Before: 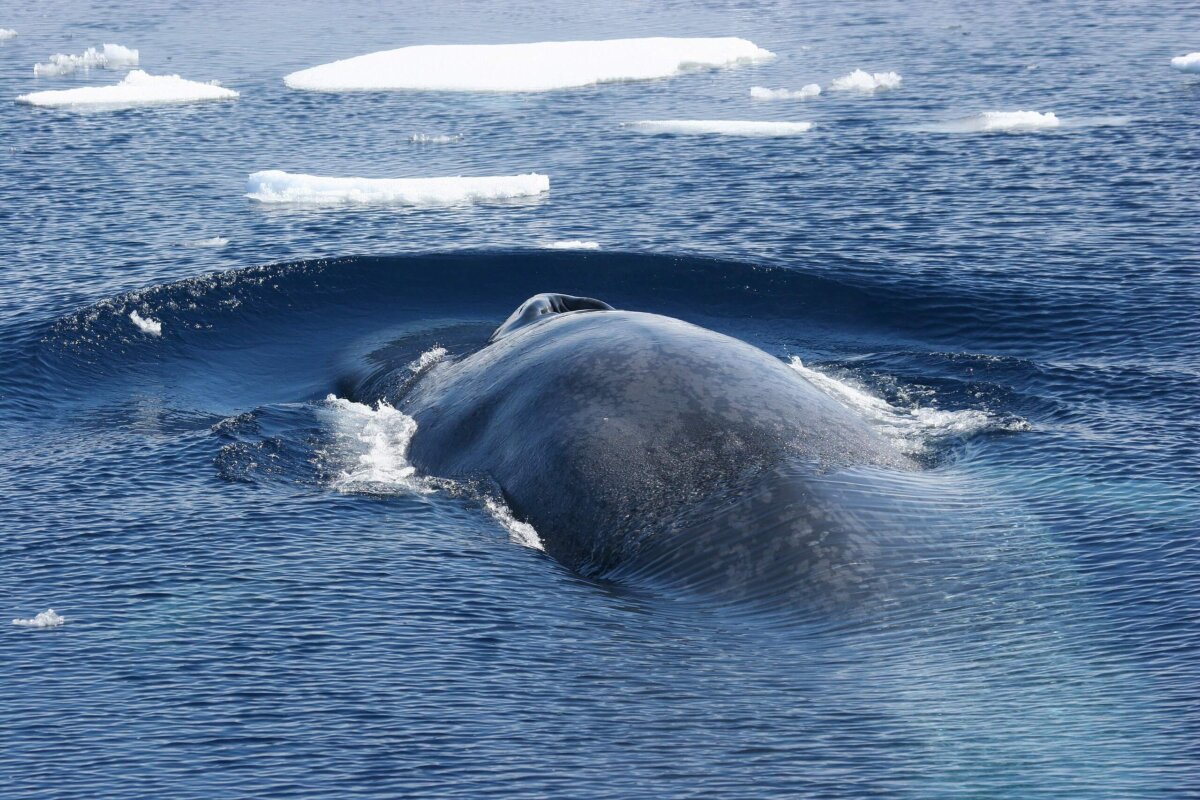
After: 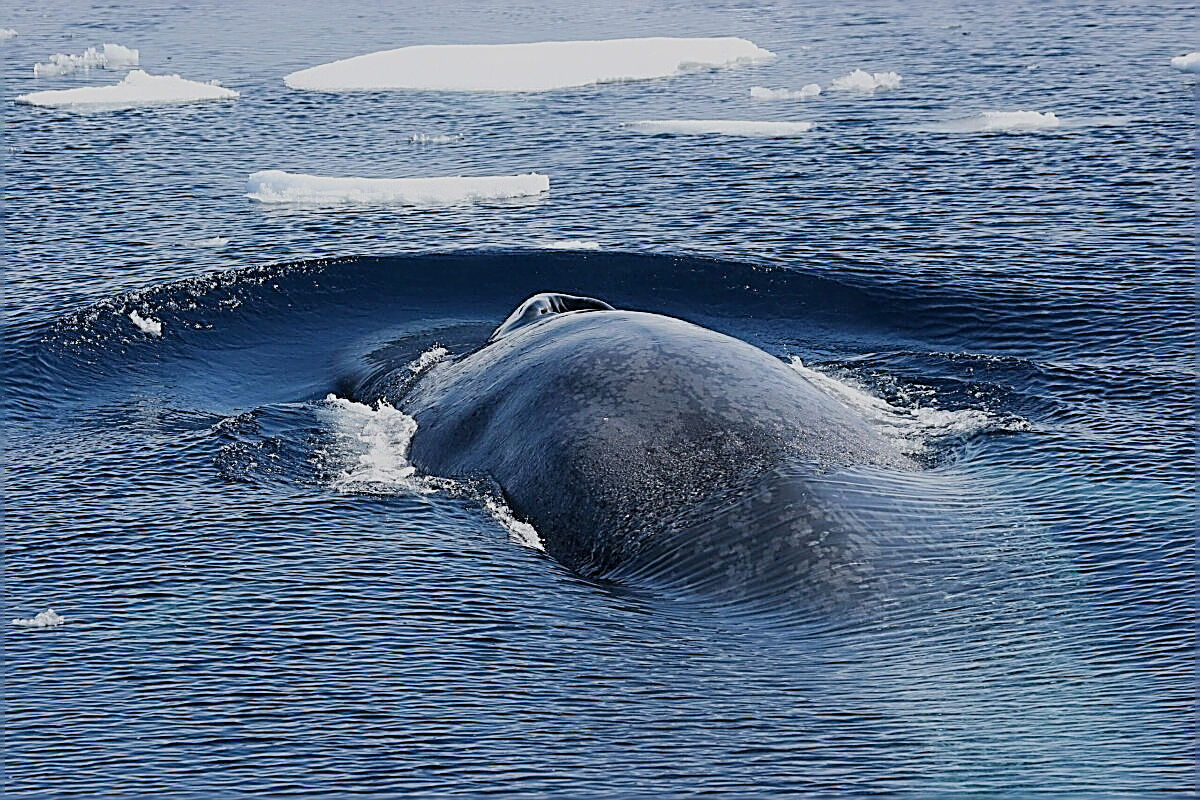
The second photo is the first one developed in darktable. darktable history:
filmic rgb: black relative exposure -7.65 EV, white relative exposure 4.56 EV, hardness 3.61
sharpen: amount 2
